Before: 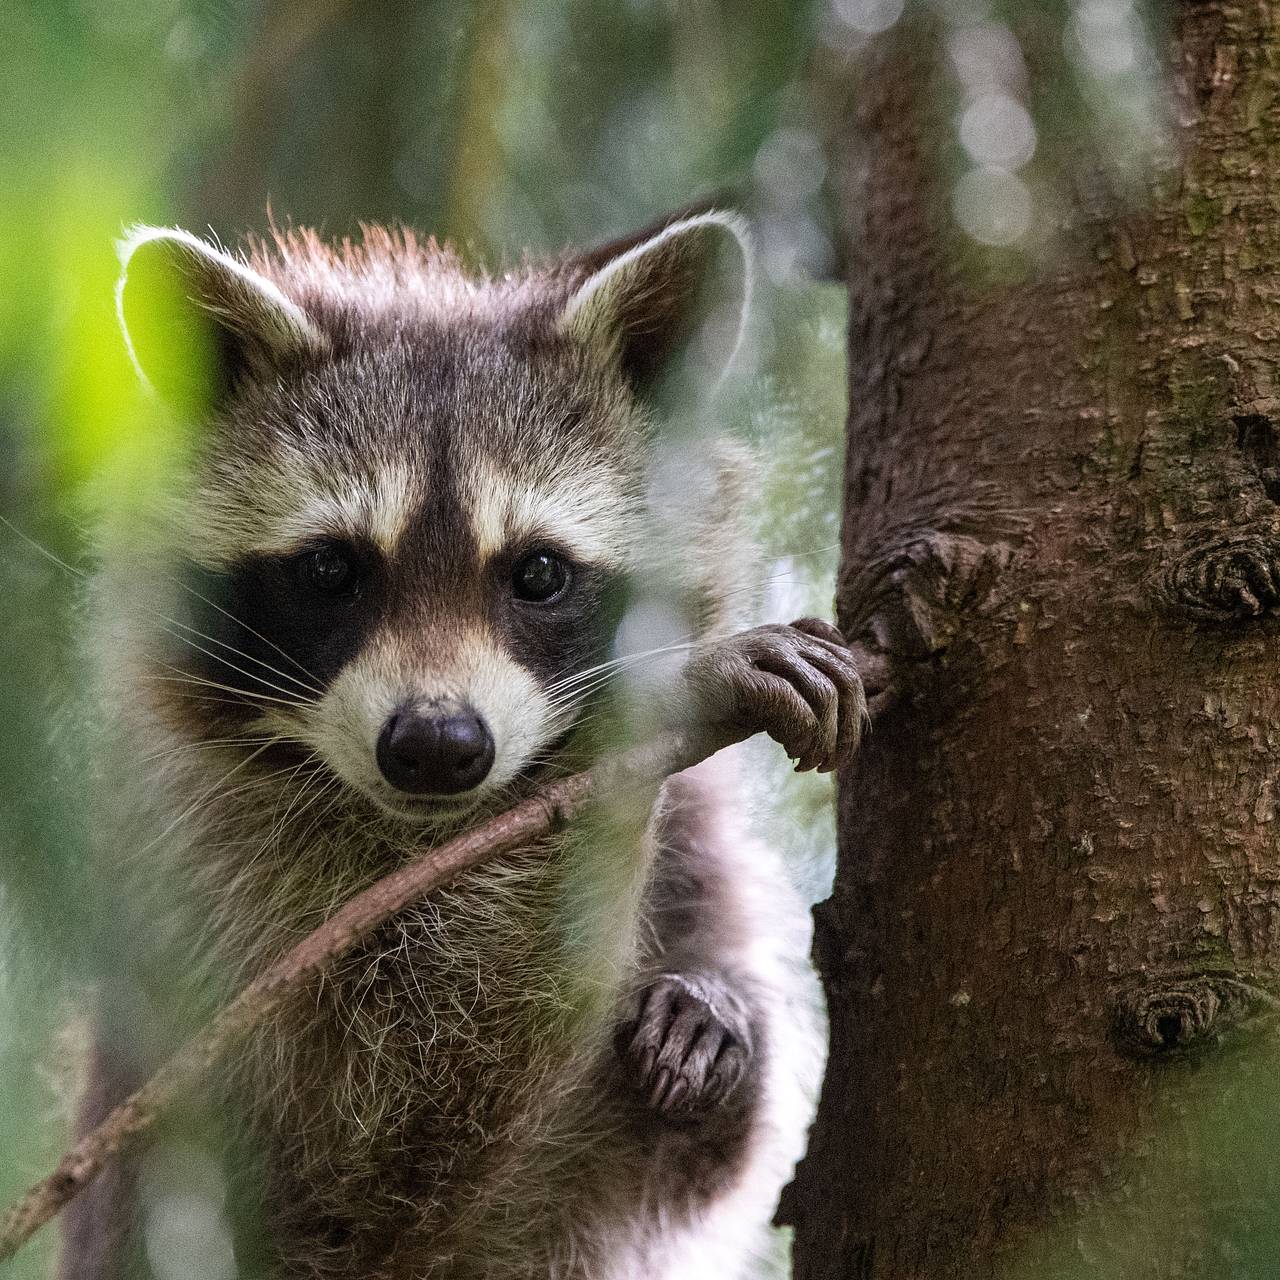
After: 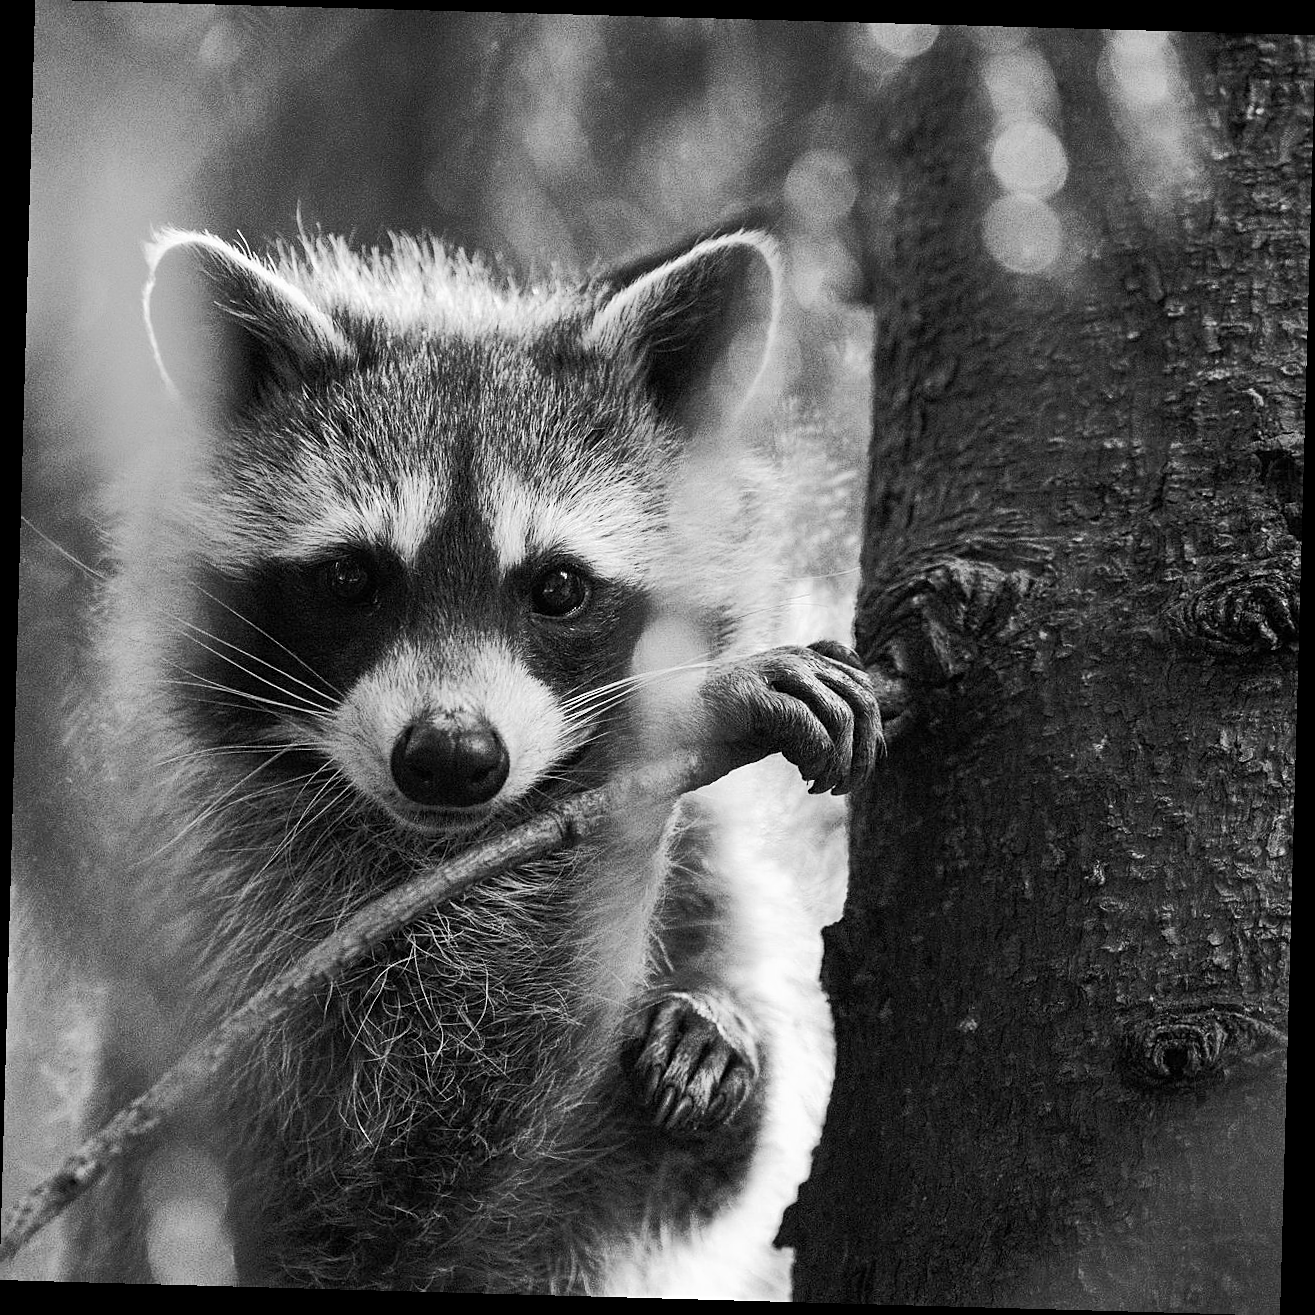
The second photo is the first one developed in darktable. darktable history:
color calibration: output gray [0.253, 0.26, 0.487, 0], illuminant same as pipeline (D50), adaptation XYZ, x 0.346, y 0.358, temperature 5020.76 K
crop and rotate: angle -1.6°
tone equalizer: -8 EV 0.002 EV, -7 EV -0.031 EV, -6 EV 0.025 EV, -5 EV 0.025 EV, -4 EV 0.257 EV, -3 EV 0.658 EV, -2 EV 0.58 EV, -1 EV 0.17 EV, +0 EV 0.035 EV, edges refinement/feathering 500, mask exposure compensation -1.57 EV, preserve details no
sharpen: amount 0.218
